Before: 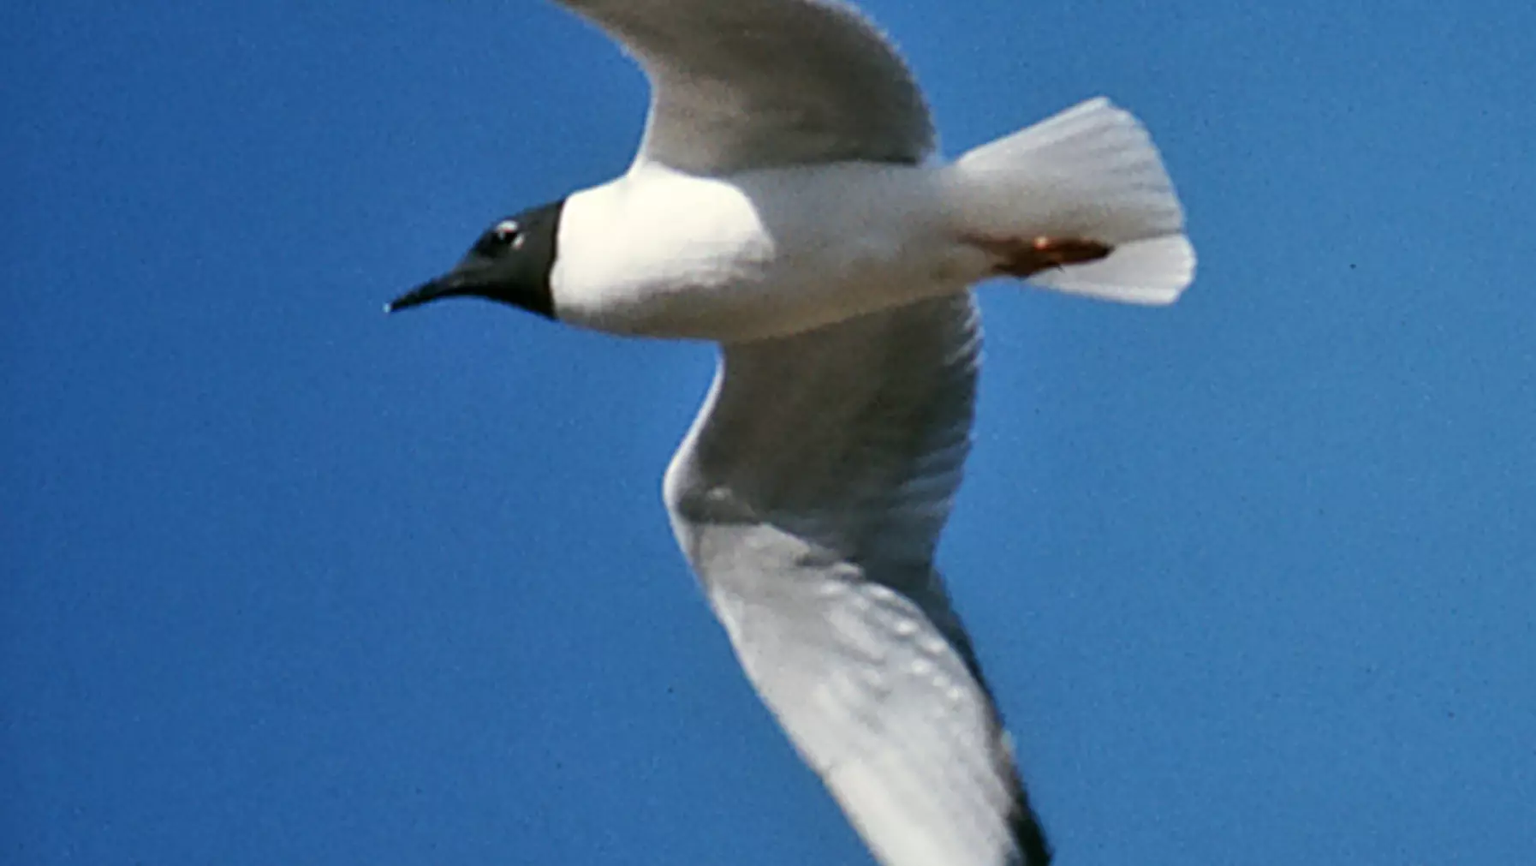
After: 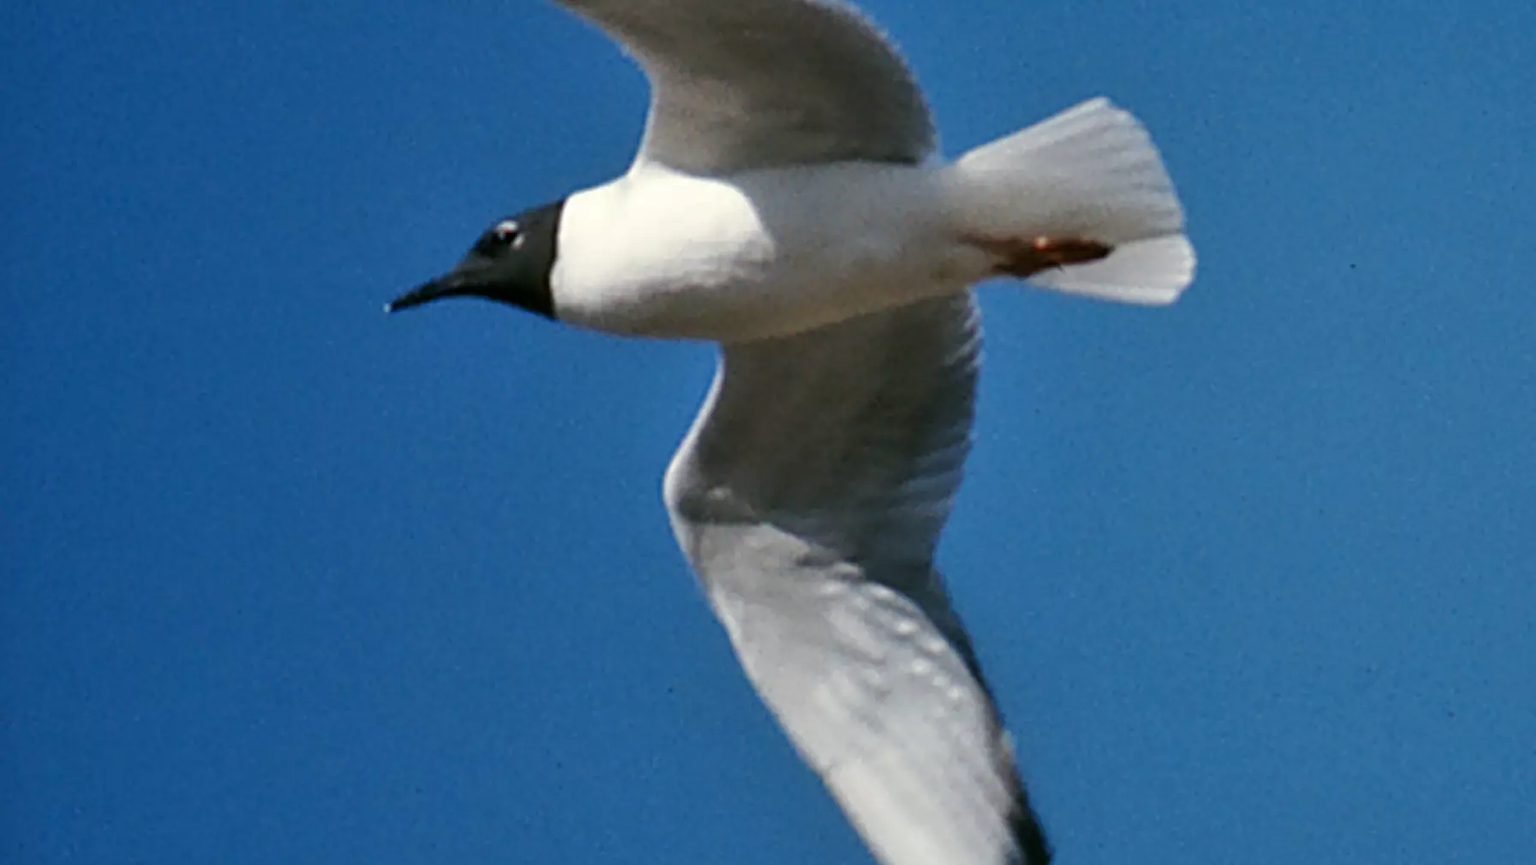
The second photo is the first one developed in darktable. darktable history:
color zones: curves: ch0 [(0, 0.5) (0.143, 0.5) (0.286, 0.5) (0.429, 0.5) (0.571, 0.5) (0.714, 0.476) (0.857, 0.5) (1, 0.5)]; ch2 [(0, 0.5) (0.143, 0.5) (0.286, 0.5) (0.429, 0.5) (0.571, 0.5) (0.714, 0.487) (0.857, 0.5) (1, 0.5)]
base curve: curves: ch0 [(0, 0) (0.74, 0.67) (1, 1)]
